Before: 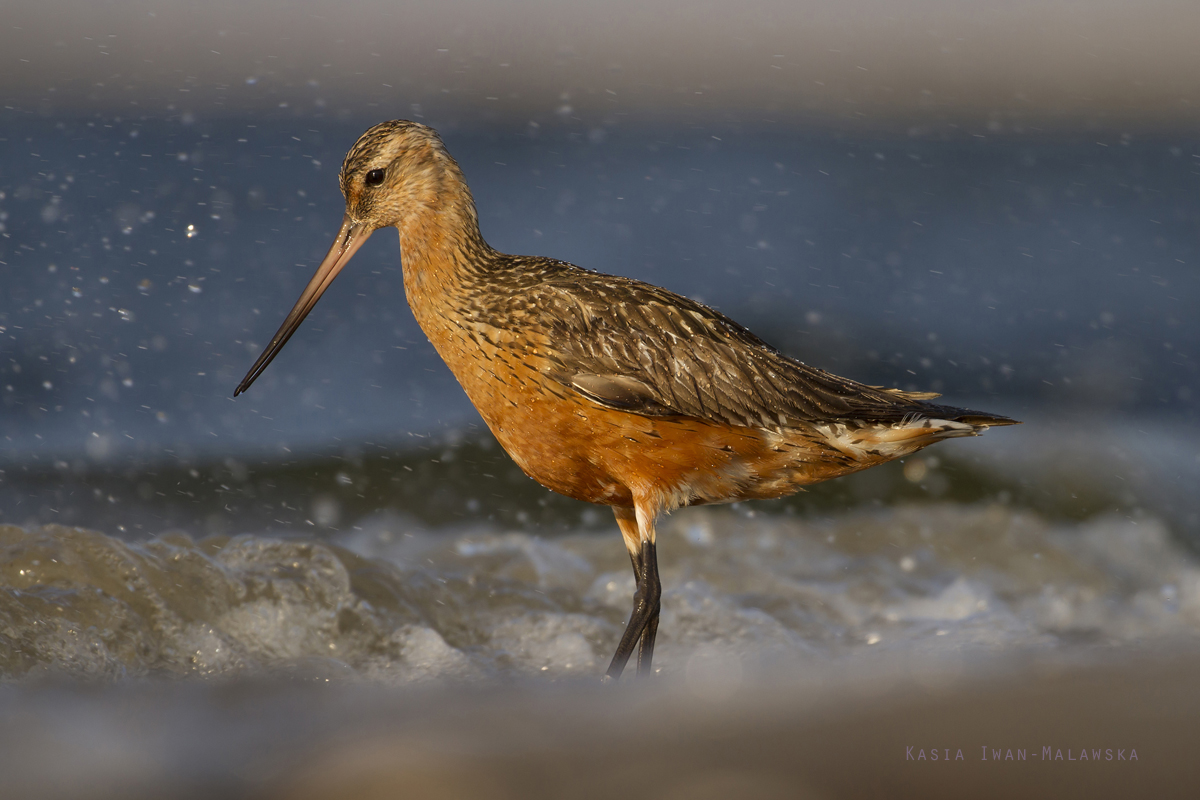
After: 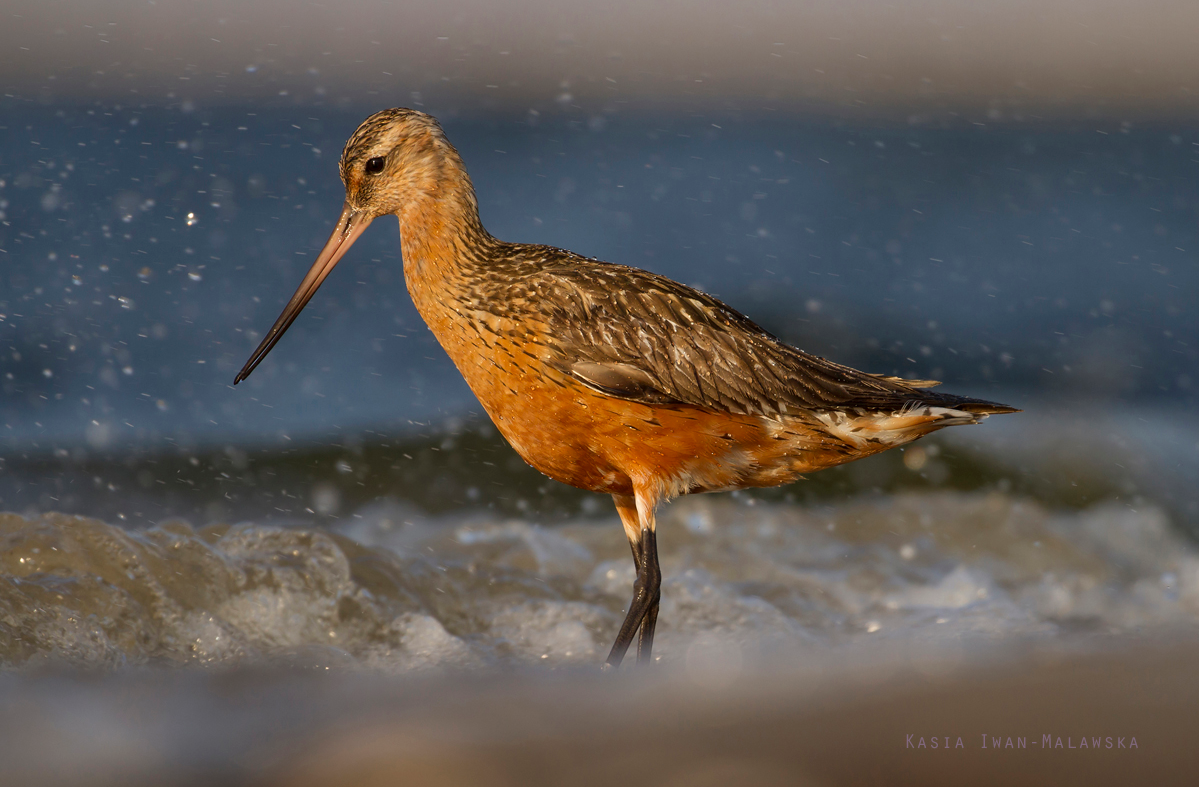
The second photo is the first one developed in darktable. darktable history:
crop: top 1.532%, right 0.053%
